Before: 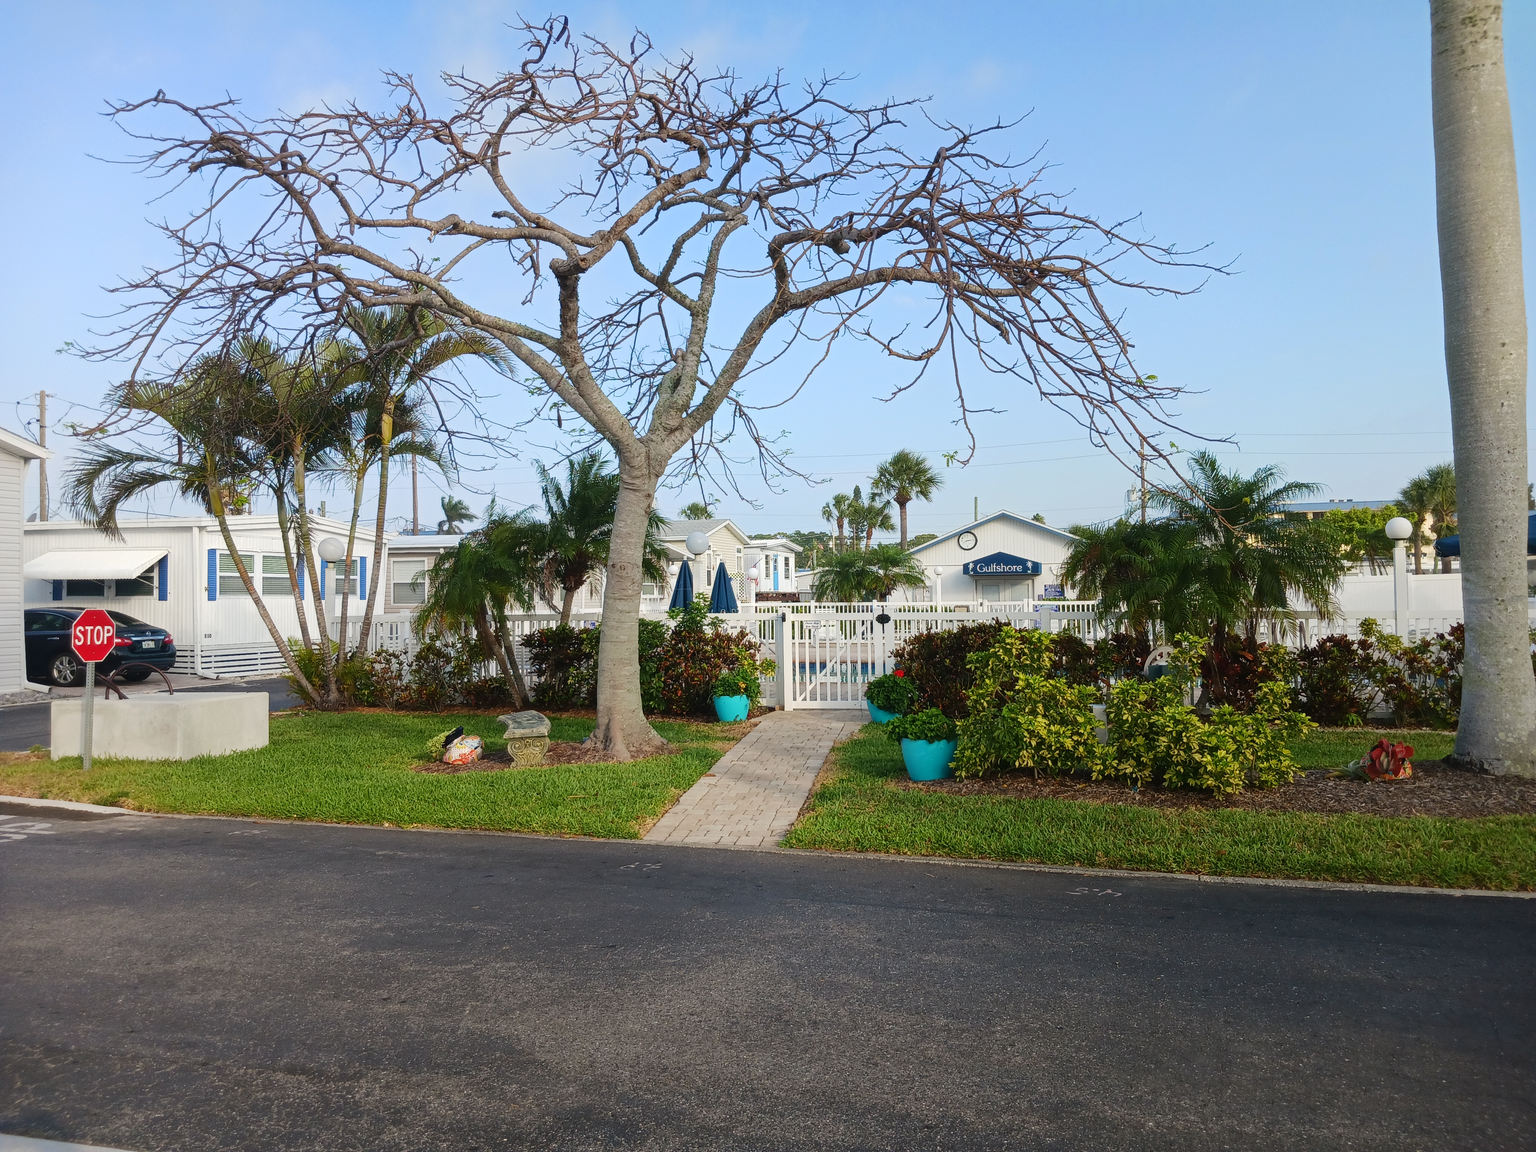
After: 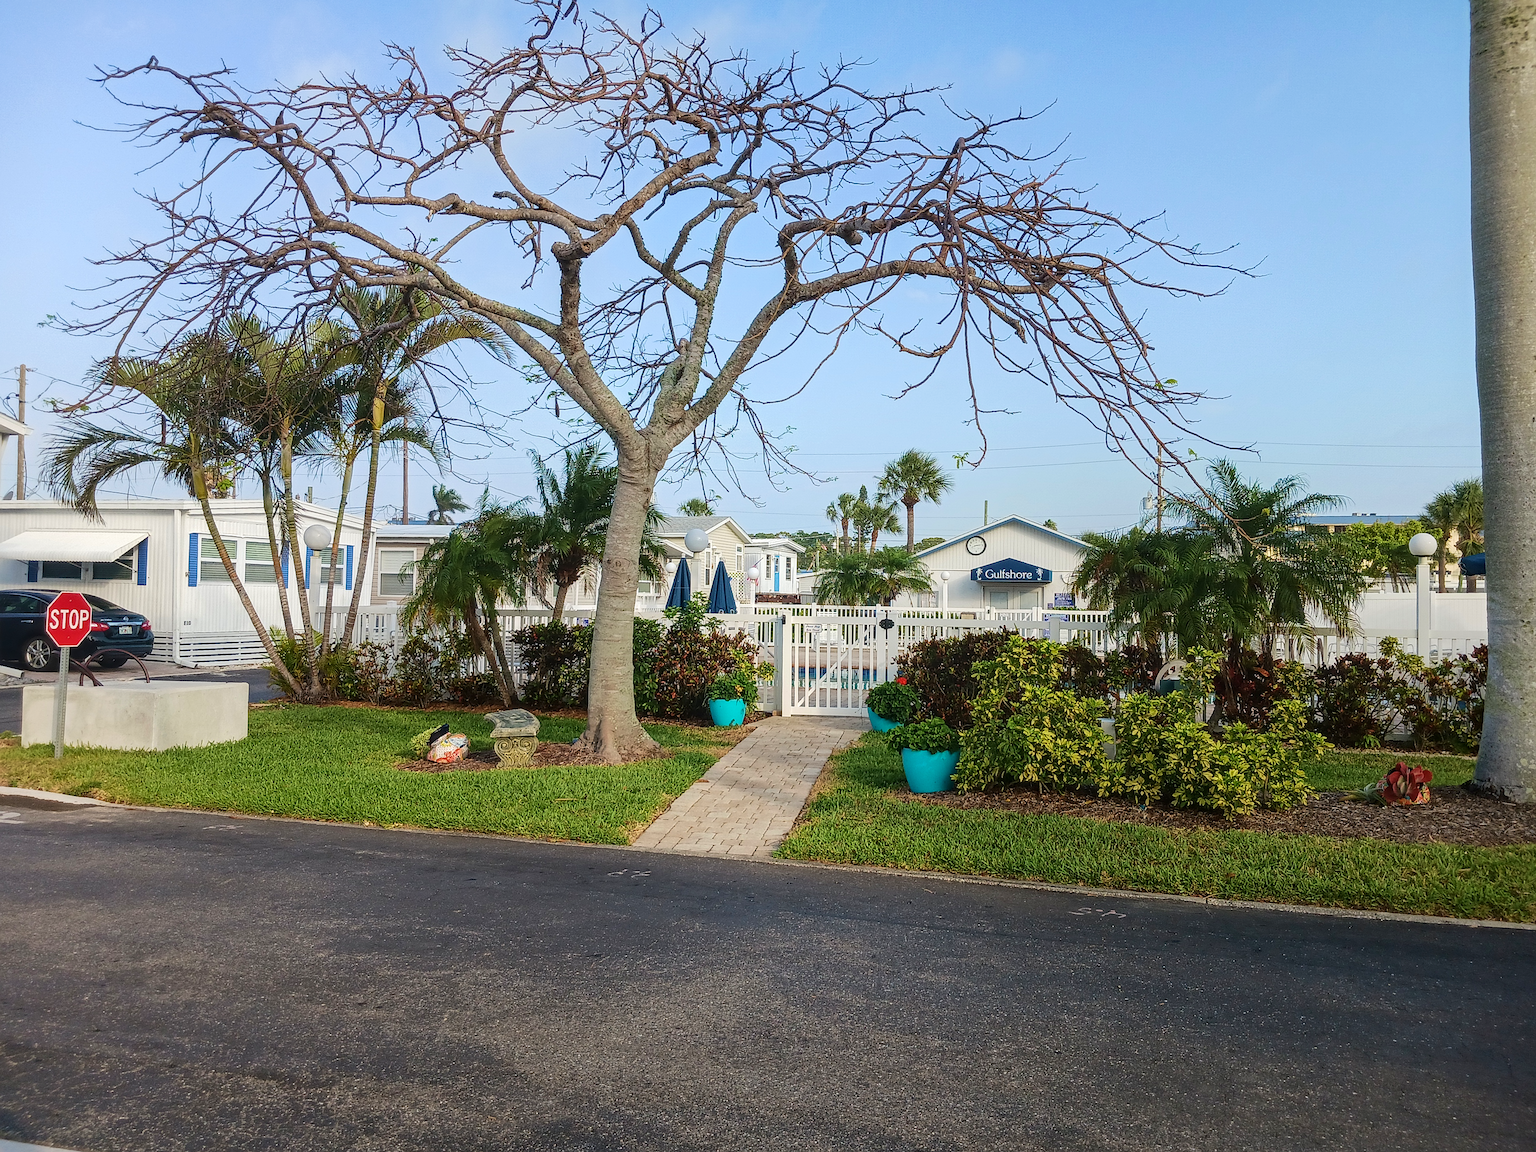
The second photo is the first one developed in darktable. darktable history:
velvia: on, module defaults
local contrast: on, module defaults
crop and rotate: angle -1.53°
sharpen: on, module defaults
